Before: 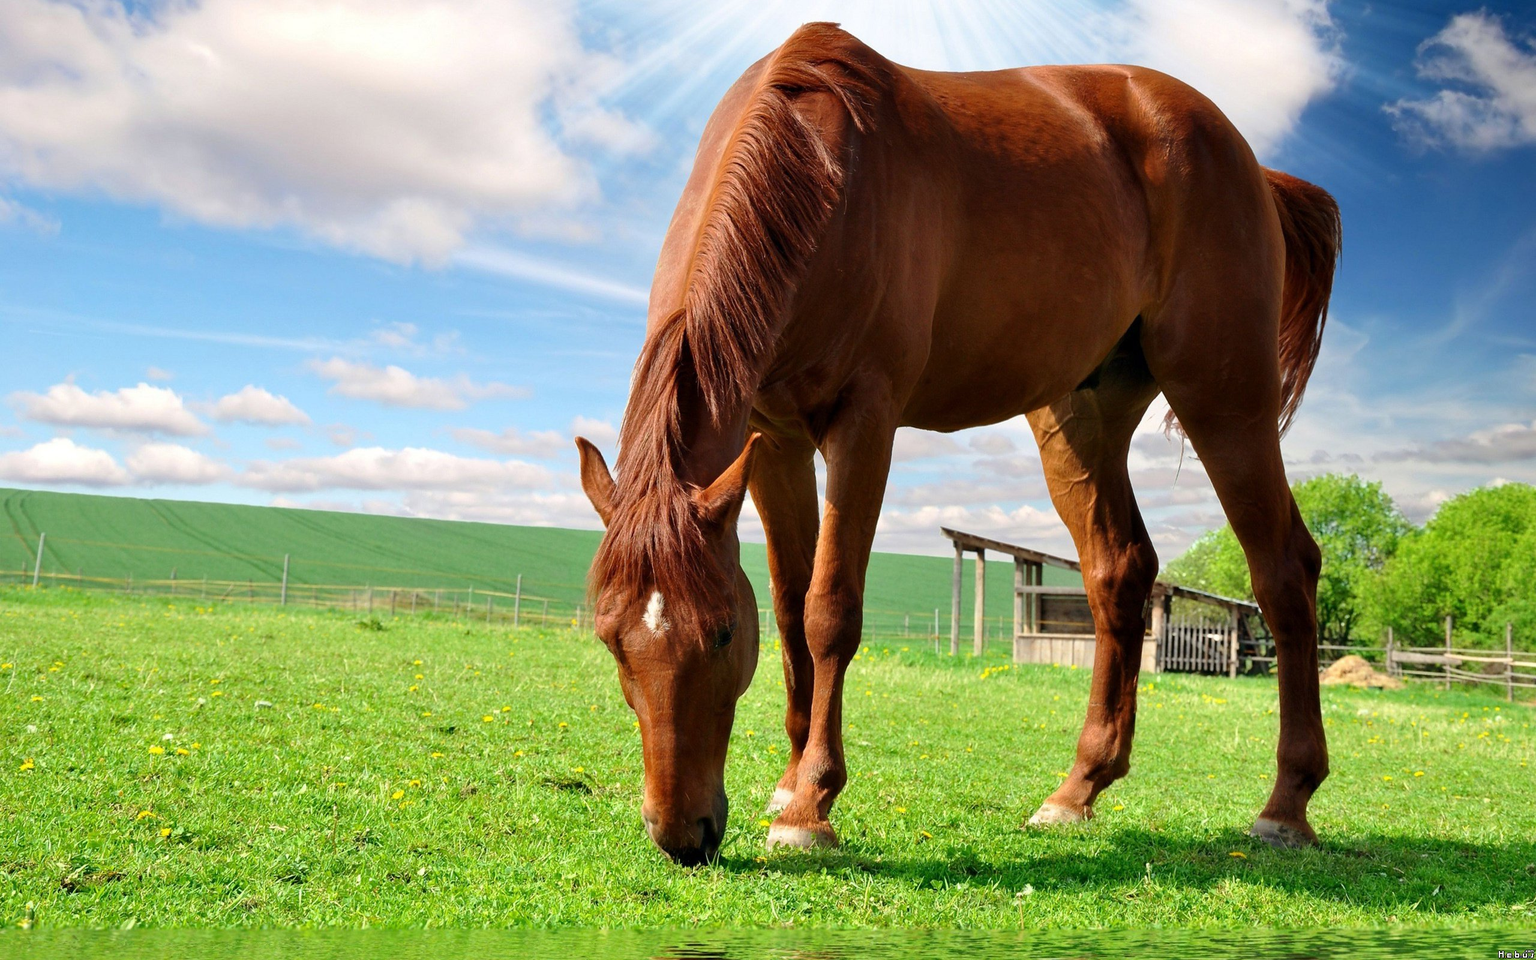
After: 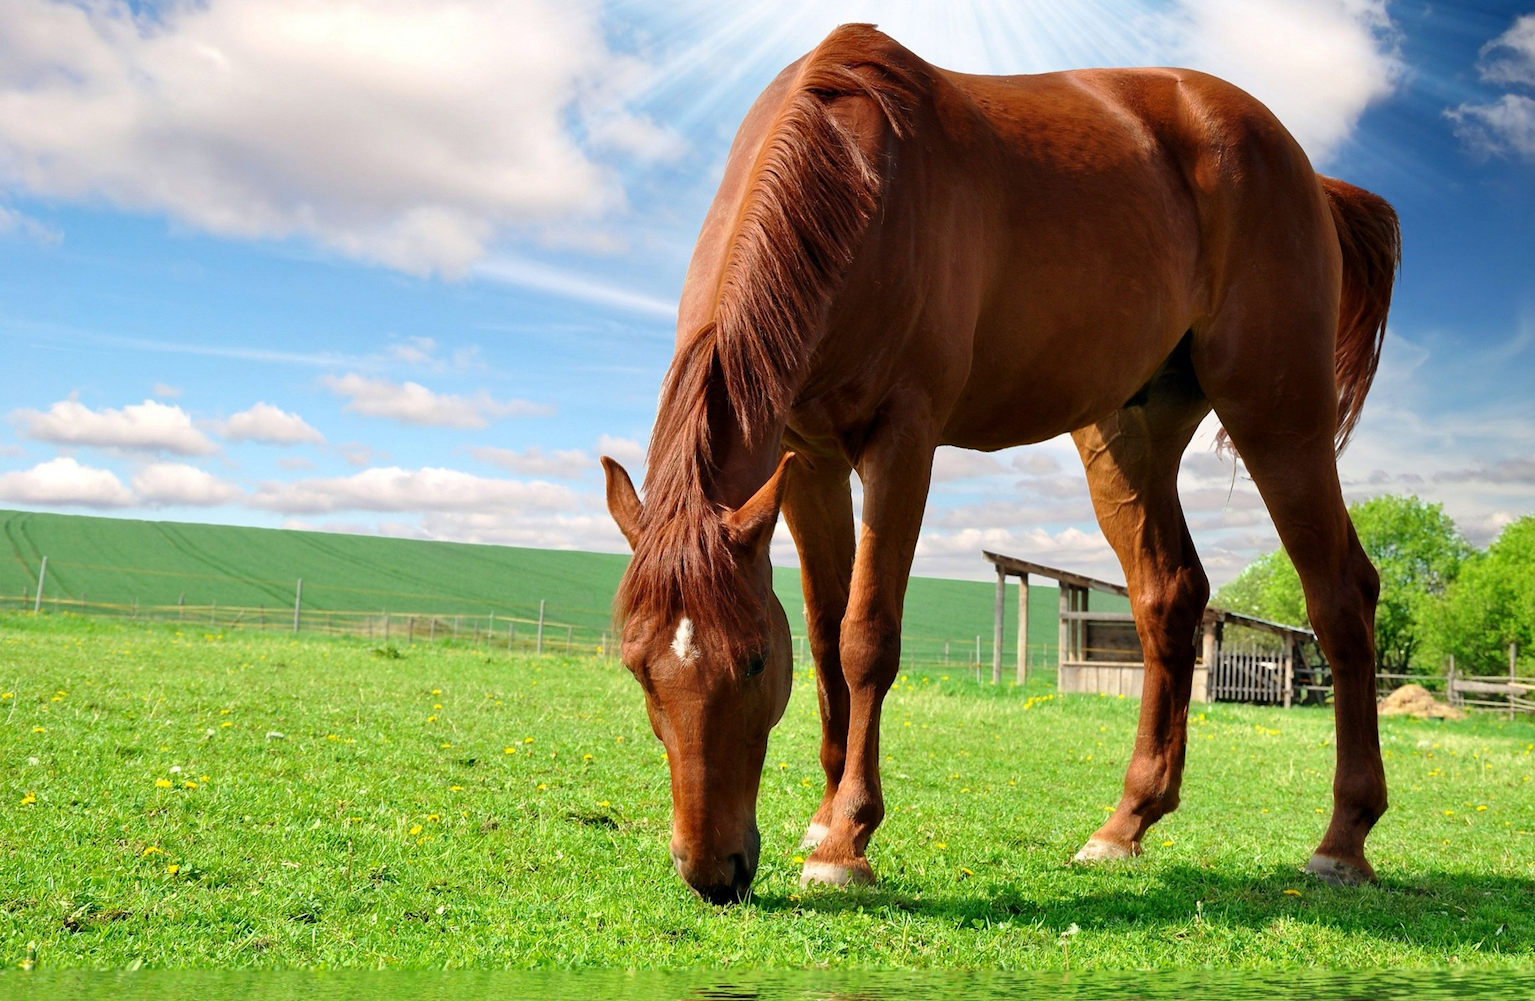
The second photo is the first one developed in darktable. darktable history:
crop: right 4.188%, bottom 0.043%
